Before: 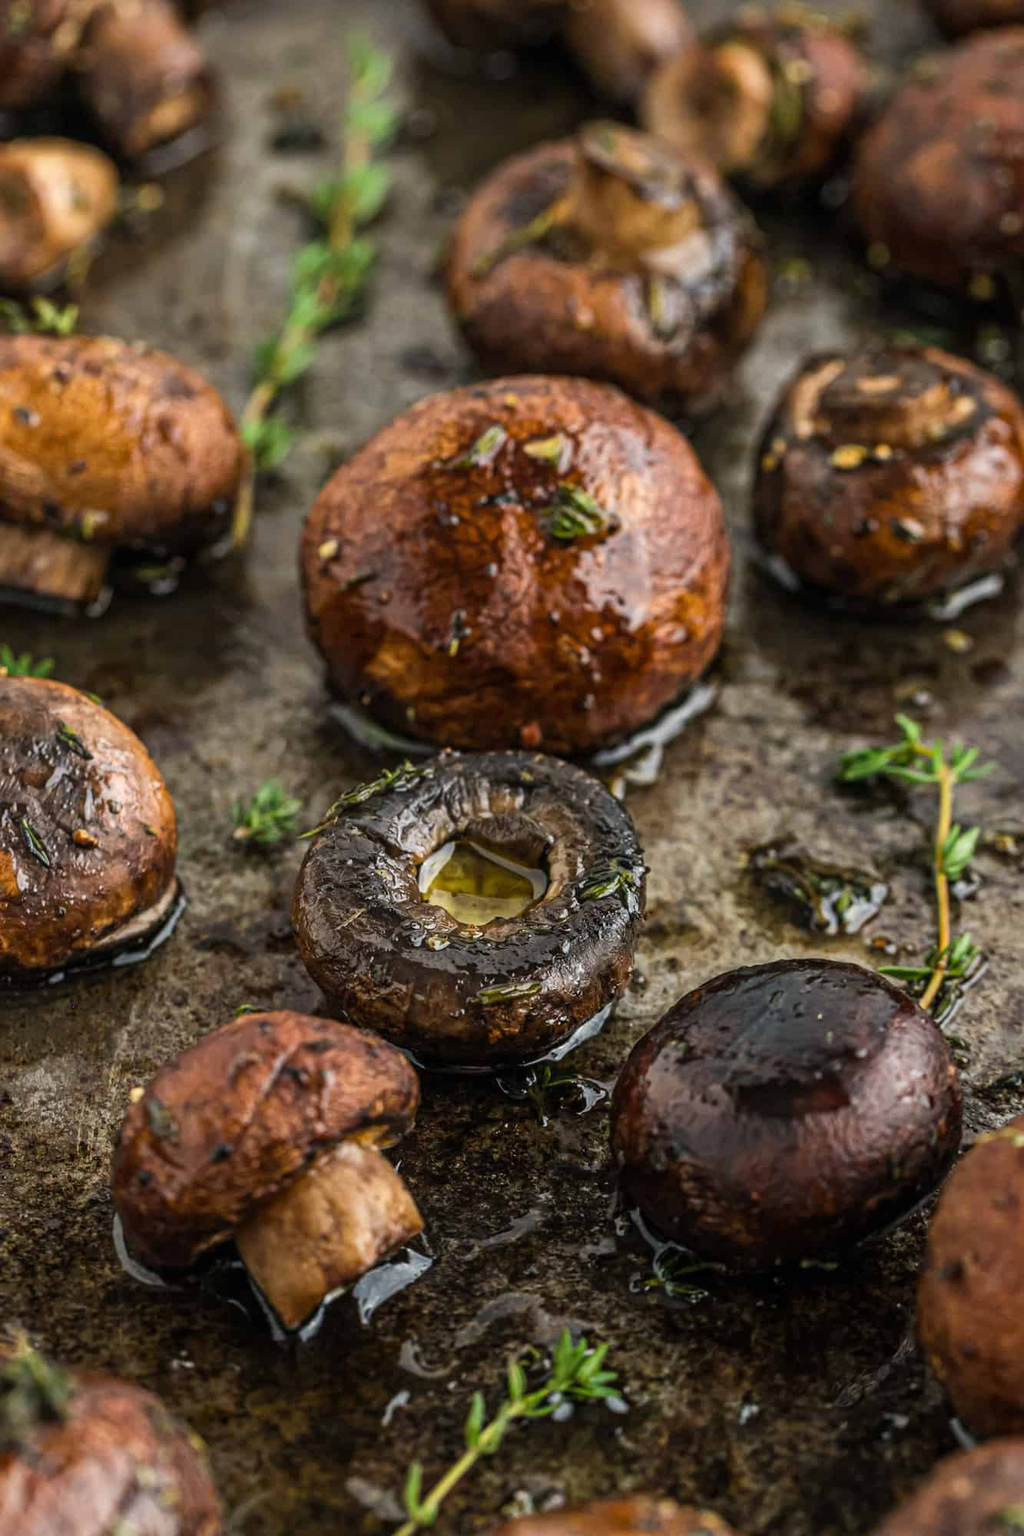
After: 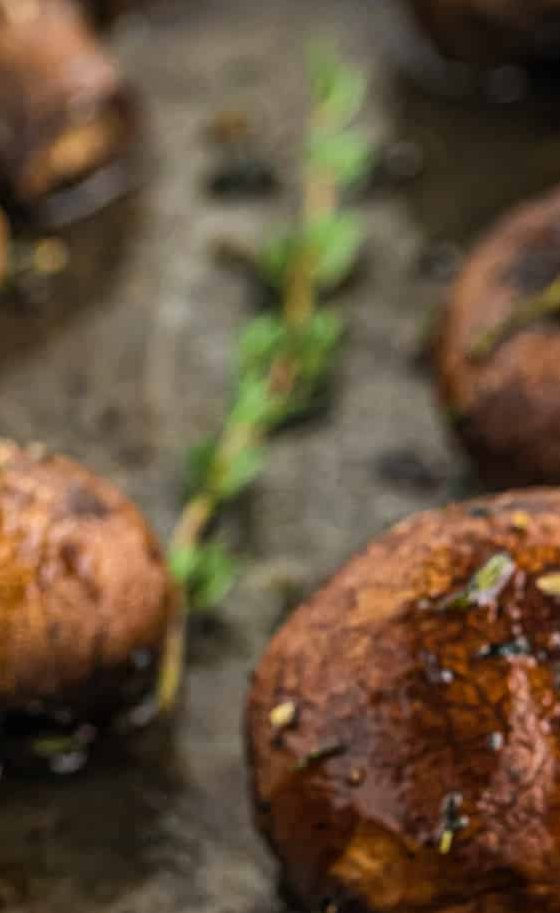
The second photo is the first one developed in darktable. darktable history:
crop and rotate: left 10.885%, top 0.086%, right 47.044%, bottom 54.226%
